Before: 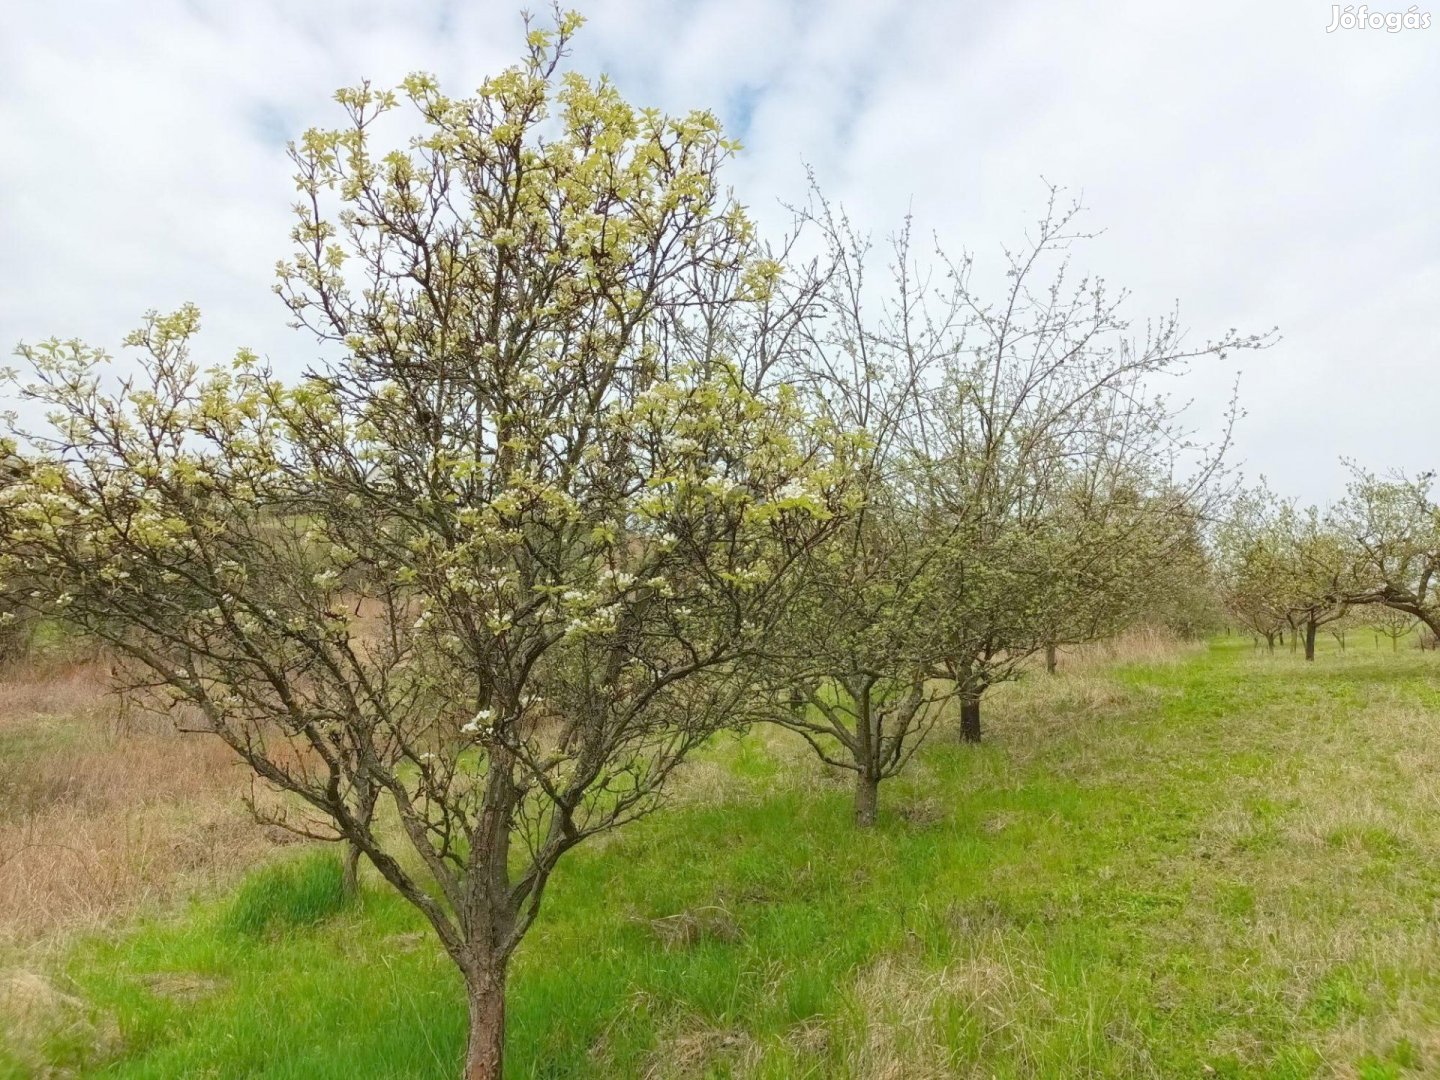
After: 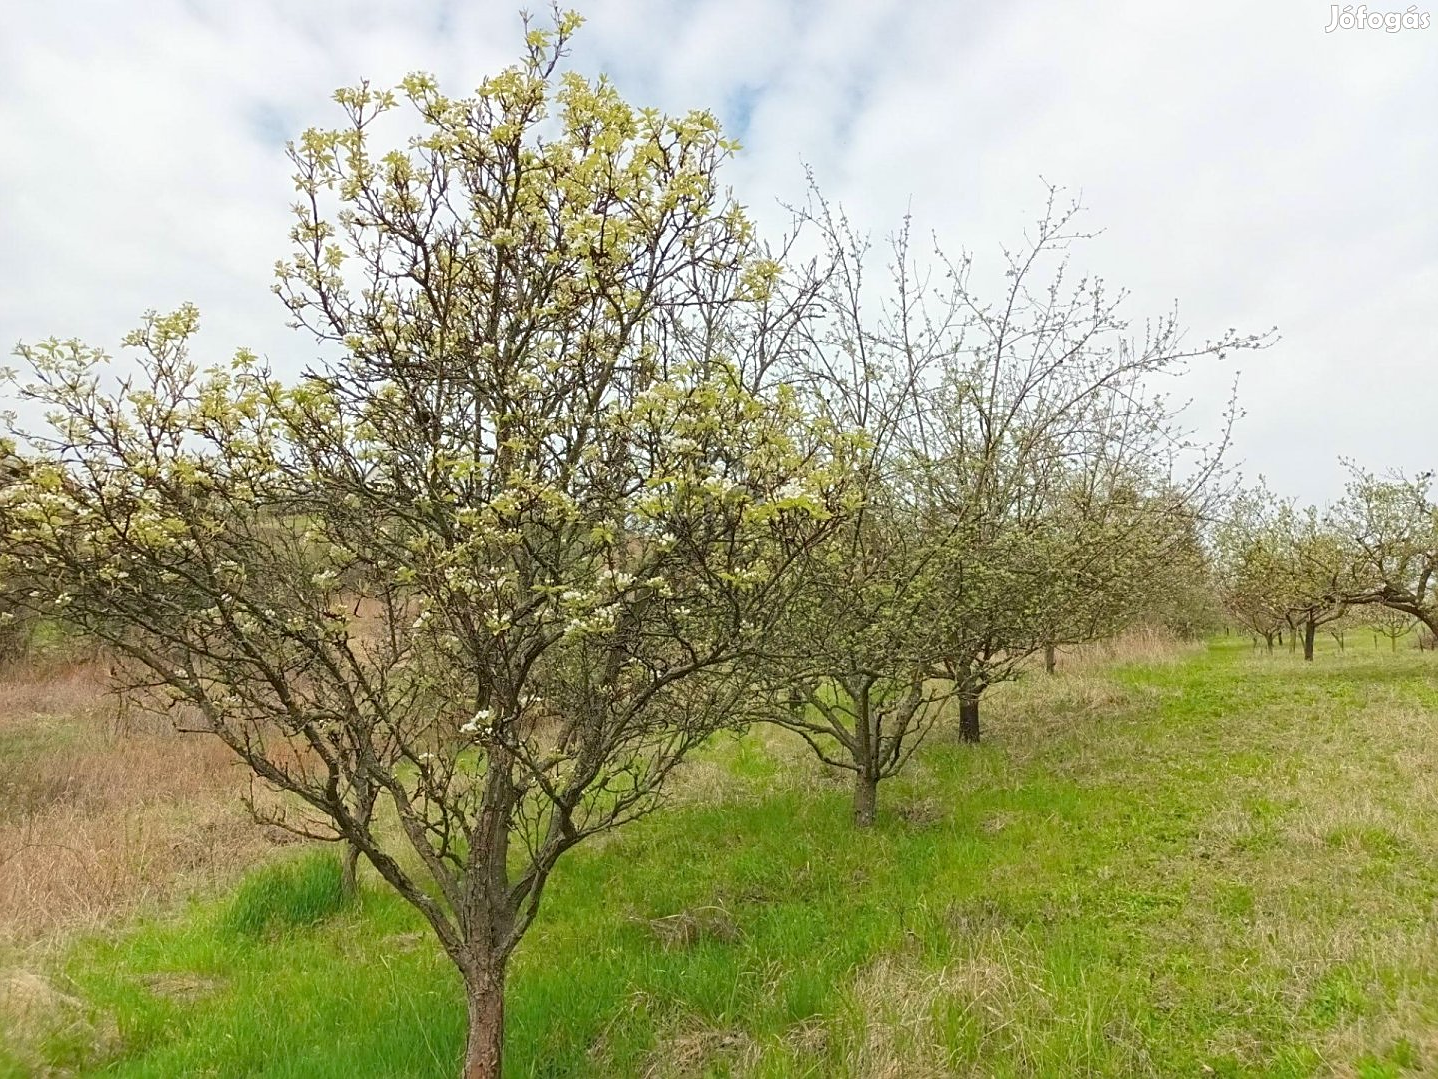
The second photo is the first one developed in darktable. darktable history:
sharpen: on, module defaults
crop and rotate: left 0.126%
white balance: red 1.009, blue 0.985
